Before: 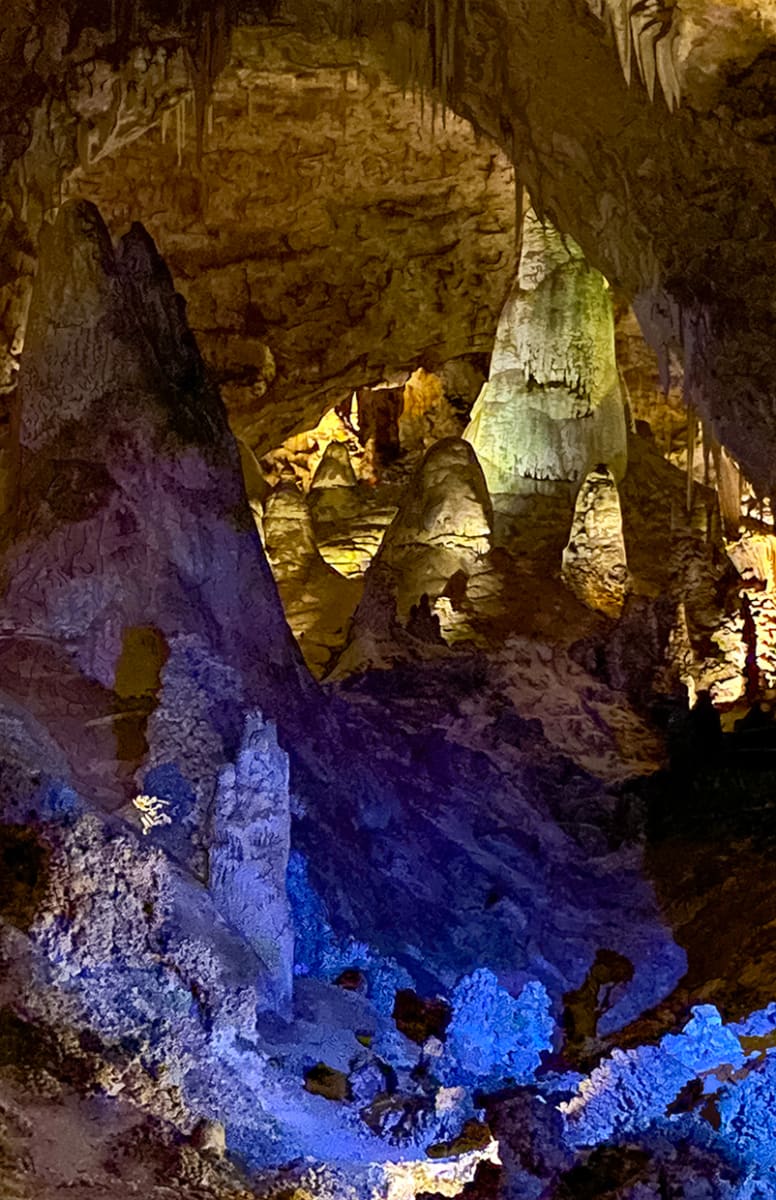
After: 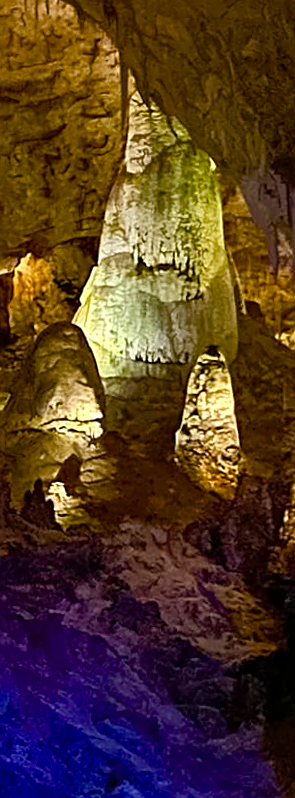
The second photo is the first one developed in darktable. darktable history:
color balance rgb: linear chroma grading › shadows 32%, linear chroma grading › global chroma -2%, linear chroma grading › mid-tones 4%, perceptual saturation grading › global saturation -2%, perceptual saturation grading › highlights -8%, perceptual saturation grading › mid-tones 8%, perceptual saturation grading › shadows 4%, perceptual brilliance grading › highlights 8%, perceptual brilliance grading › mid-tones 4%, perceptual brilliance grading › shadows 2%, global vibrance 16%, saturation formula JzAzBz (2021)
color correction: highlights a* 0.003, highlights b* -0.283
crop and rotate: left 49.936%, top 10.094%, right 13.136%, bottom 24.256%
sharpen: on, module defaults
rotate and perspective: rotation -1.24°, automatic cropping off
